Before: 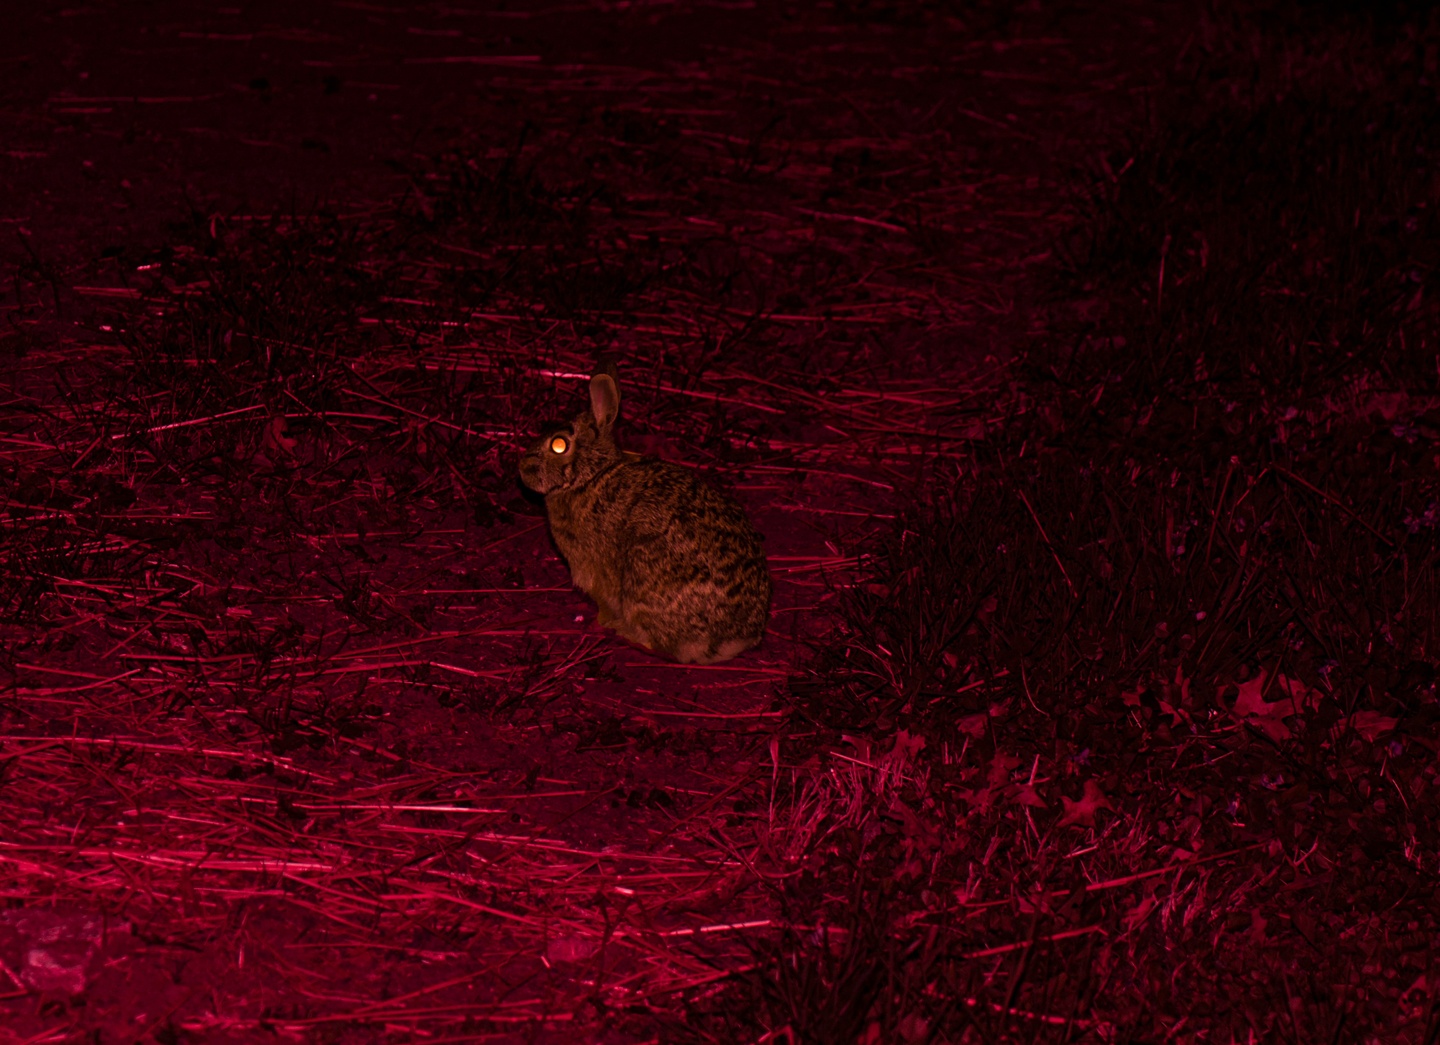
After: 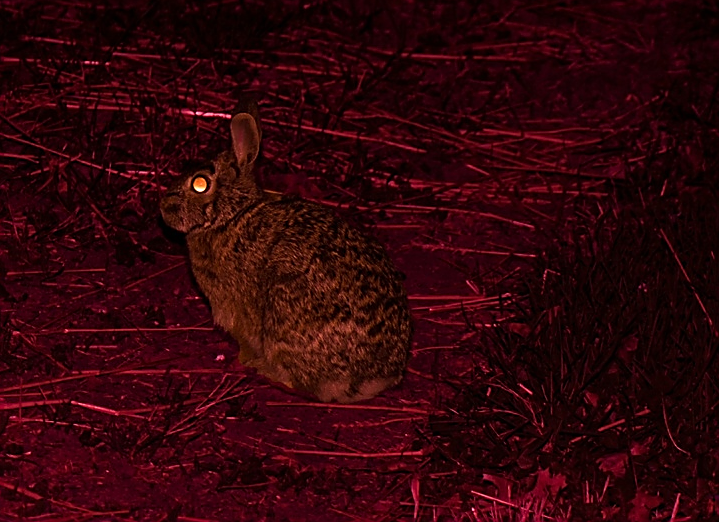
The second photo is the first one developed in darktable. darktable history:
crop: left 25%, top 25%, right 25%, bottom 25%
sharpen: radius 1.4, amount 1.25, threshold 0.7
